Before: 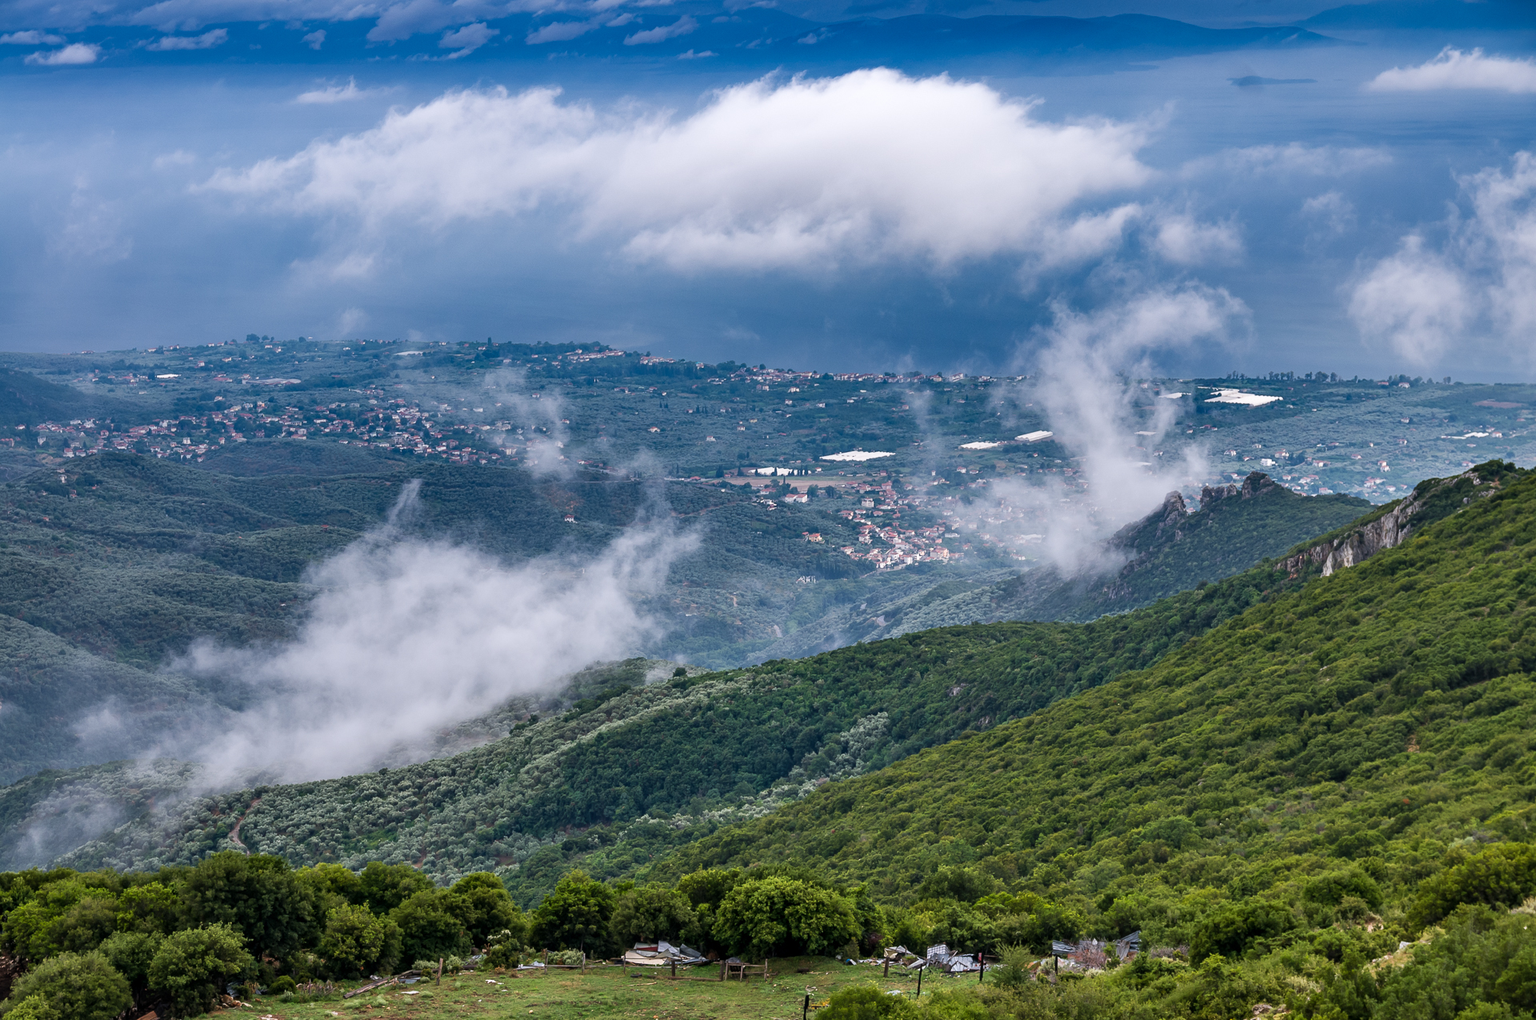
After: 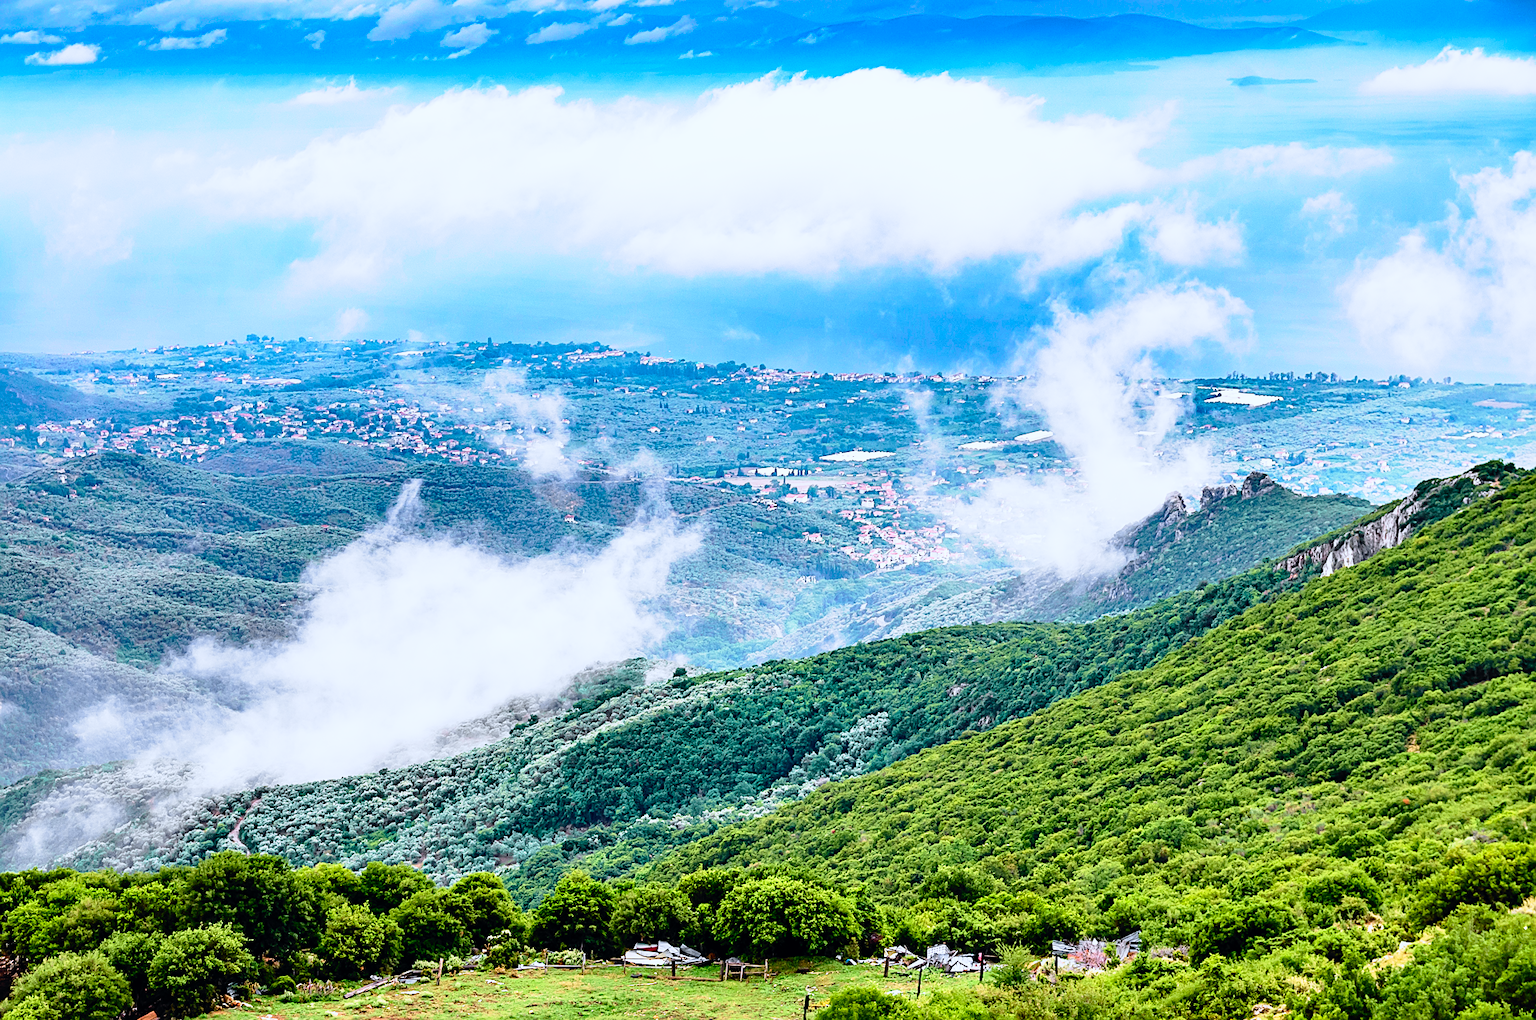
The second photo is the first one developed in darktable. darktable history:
sharpen: on, module defaults
tone curve: curves: ch0 [(0, 0) (0.071, 0.047) (0.266, 0.26) (0.491, 0.552) (0.753, 0.818) (1, 0.983)]; ch1 [(0, 0) (0.346, 0.307) (0.408, 0.369) (0.463, 0.443) (0.482, 0.493) (0.502, 0.5) (0.517, 0.518) (0.55, 0.573) (0.597, 0.641) (0.651, 0.709) (1, 1)]; ch2 [(0, 0) (0.346, 0.34) (0.434, 0.46) (0.485, 0.494) (0.5, 0.494) (0.517, 0.506) (0.535, 0.545) (0.583, 0.634) (0.625, 0.686) (1, 1)], color space Lab, independent channels, preserve colors none
color correction: highlights a* -0.641, highlights b* -8.42
base curve: curves: ch0 [(0, 0) (0.012, 0.01) (0.073, 0.168) (0.31, 0.711) (0.645, 0.957) (1, 1)], preserve colors none
